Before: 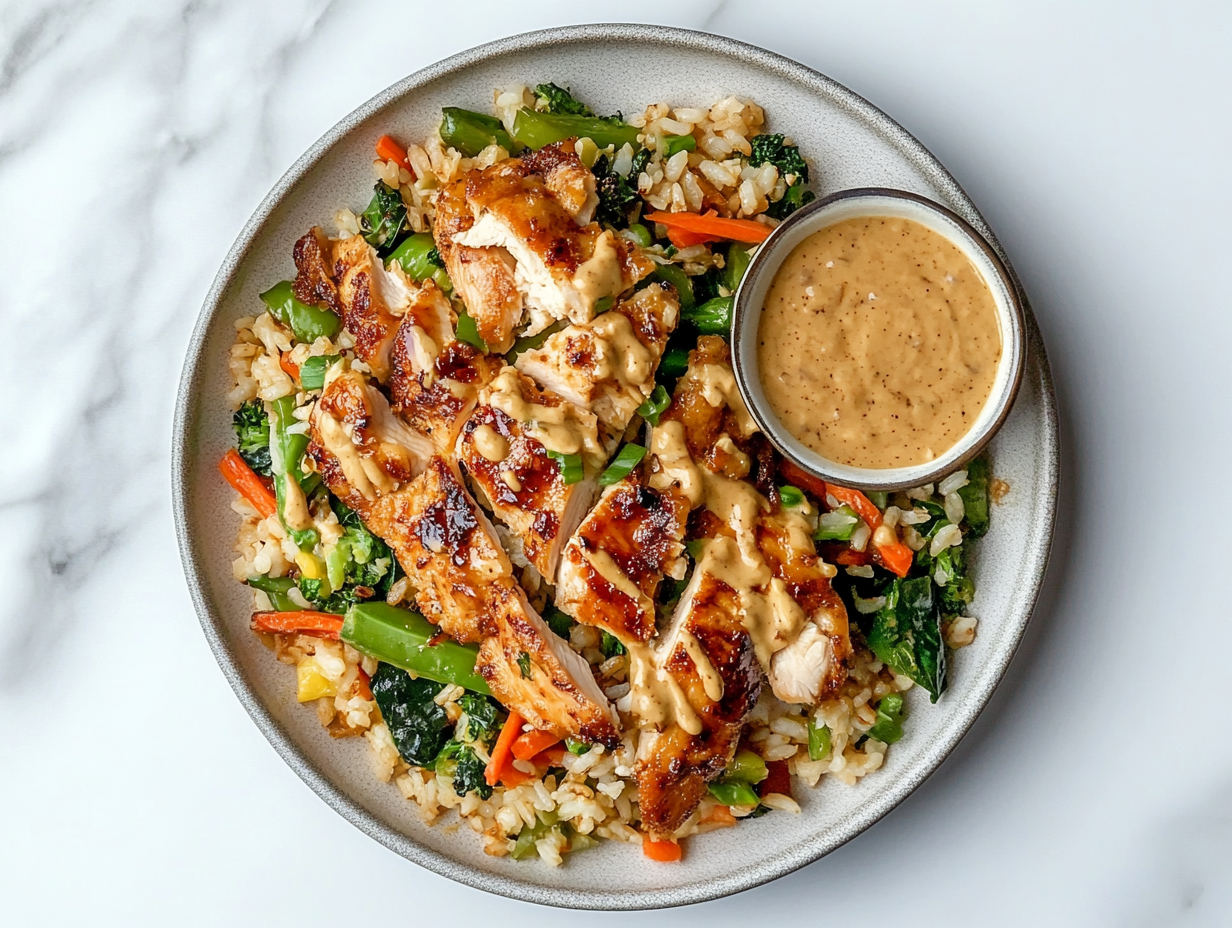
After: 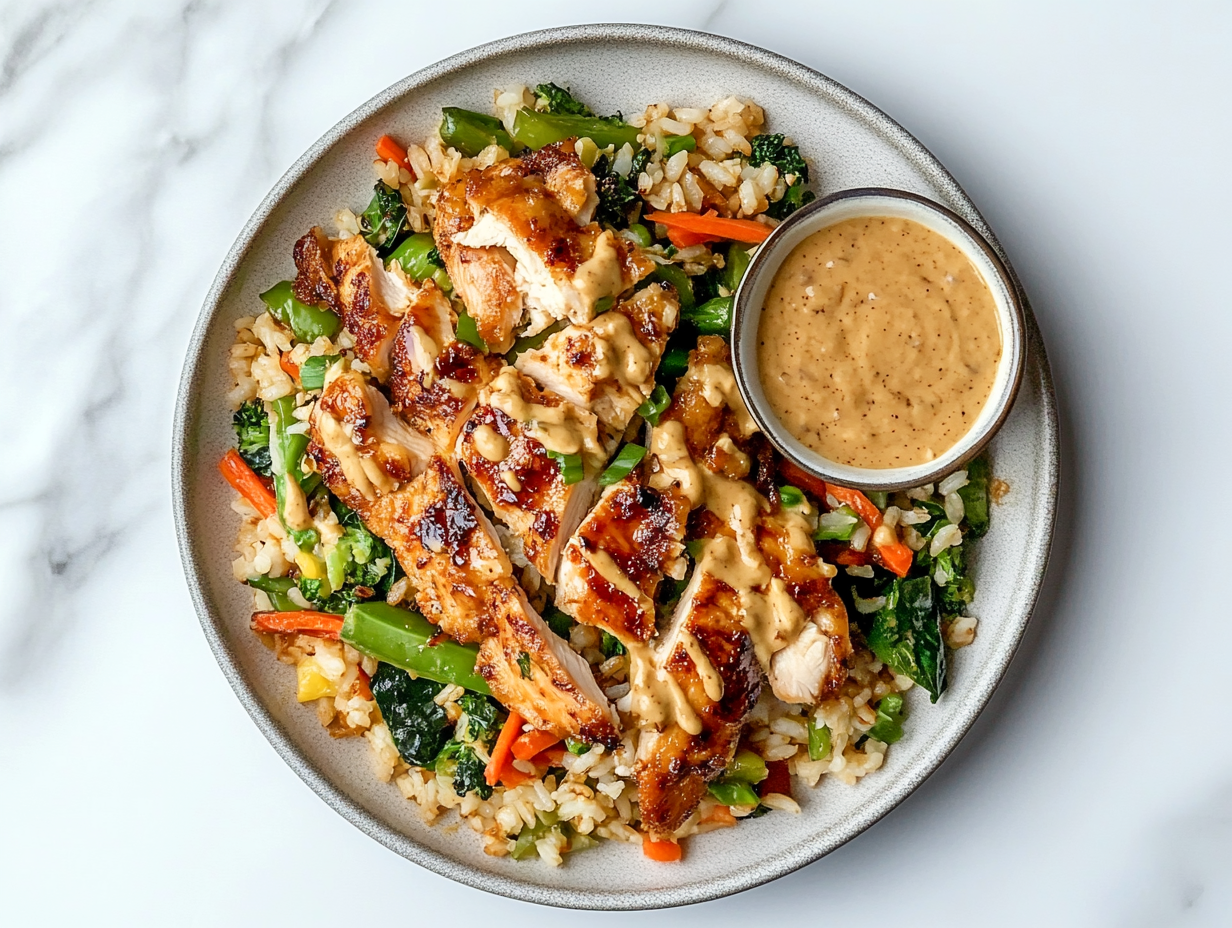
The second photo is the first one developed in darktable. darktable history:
contrast brightness saturation: contrast 0.102, brightness 0.015, saturation 0.017
